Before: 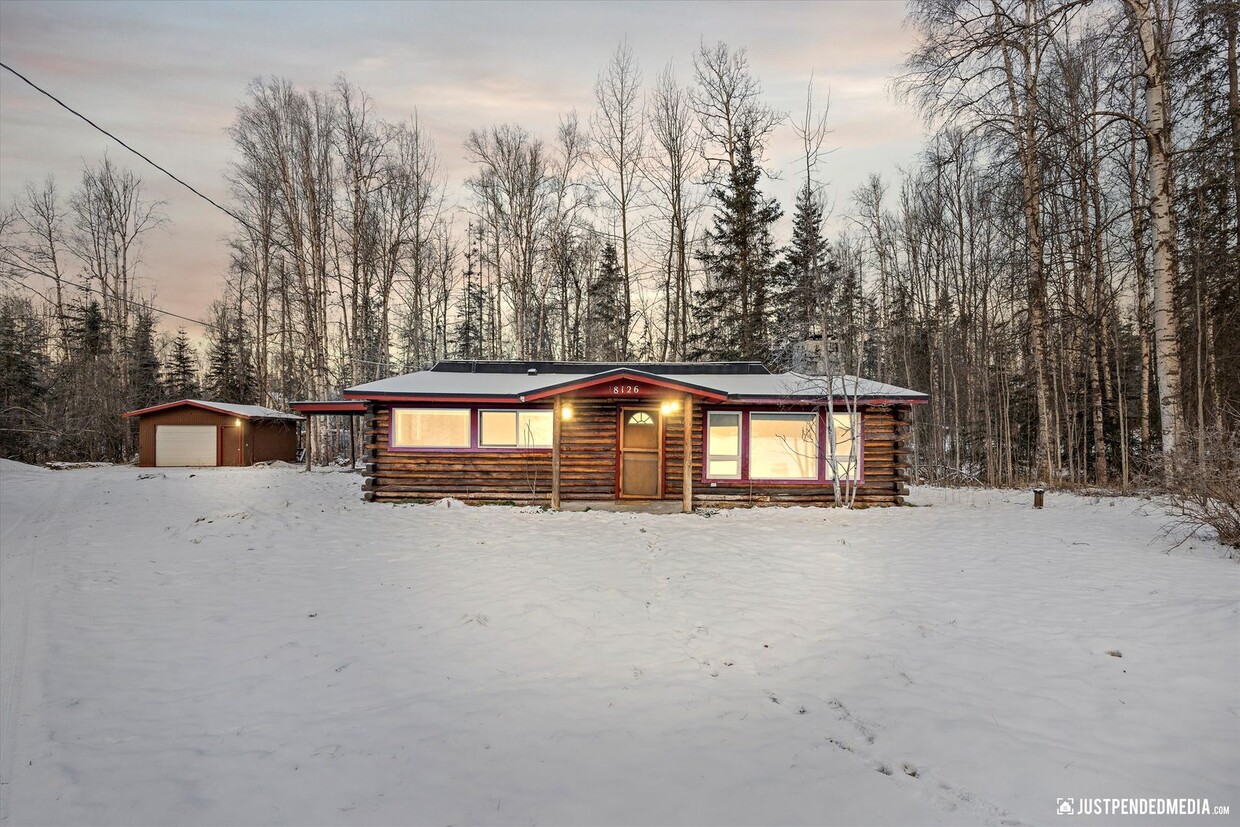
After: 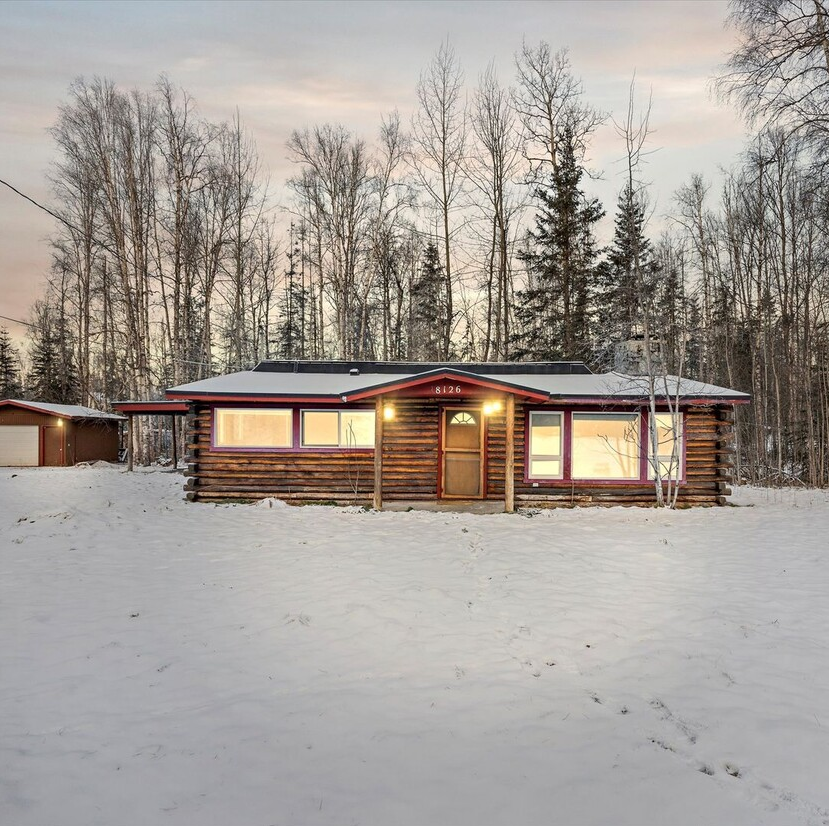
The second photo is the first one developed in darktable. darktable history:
crop and rotate: left 14.413%, right 18.728%
